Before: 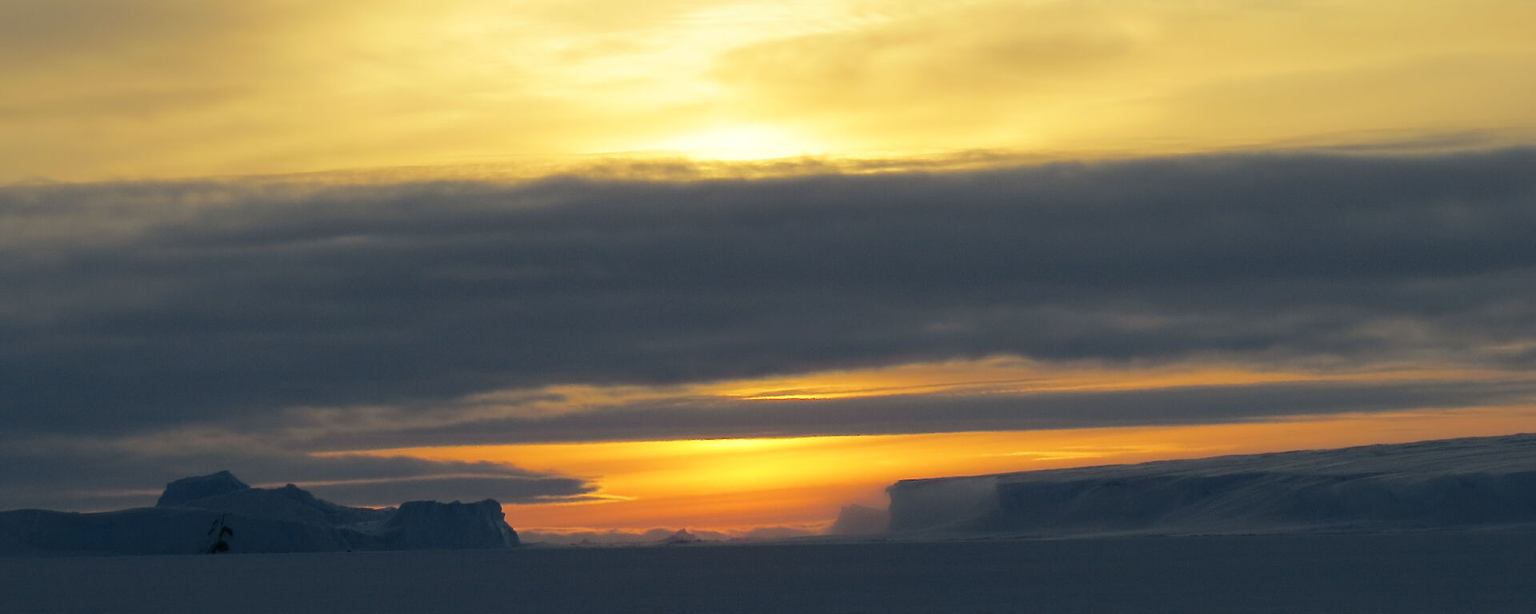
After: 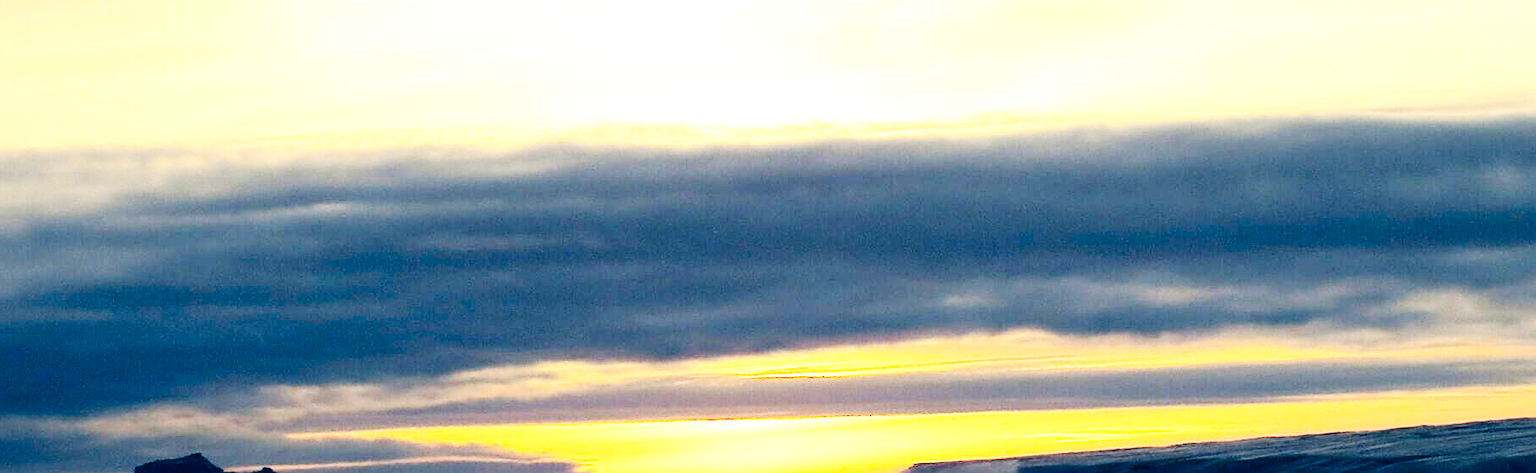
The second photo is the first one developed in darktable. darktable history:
crop: left 2.625%, top 7.32%, right 3.357%, bottom 20.197%
exposure: black level correction 0.002, compensate exposure bias true, compensate highlight preservation false
tone curve: curves: ch0 [(0, 0) (0.003, 0.002) (0.011, 0.002) (0.025, 0.002) (0.044, 0.002) (0.069, 0.002) (0.1, 0.003) (0.136, 0.008) (0.177, 0.03) (0.224, 0.058) (0.277, 0.139) (0.335, 0.233) (0.399, 0.363) (0.468, 0.506) (0.543, 0.649) (0.623, 0.781) (0.709, 0.88) (0.801, 0.956) (0.898, 0.994) (1, 1)], preserve colors none
sharpen: amount 0.491
base curve: curves: ch0 [(0, 0) (0.018, 0.026) (0.143, 0.37) (0.33, 0.731) (0.458, 0.853) (0.735, 0.965) (0.905, 0.986) (1, 1)], preserve colors none
